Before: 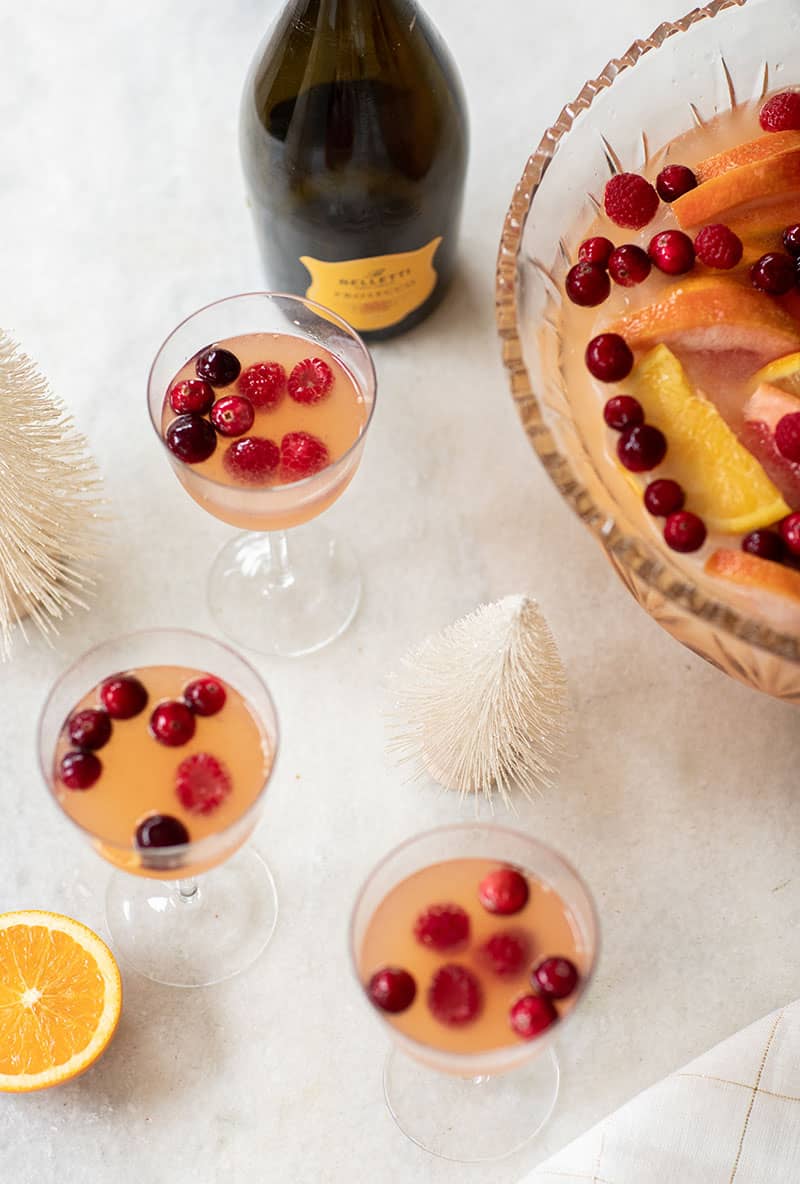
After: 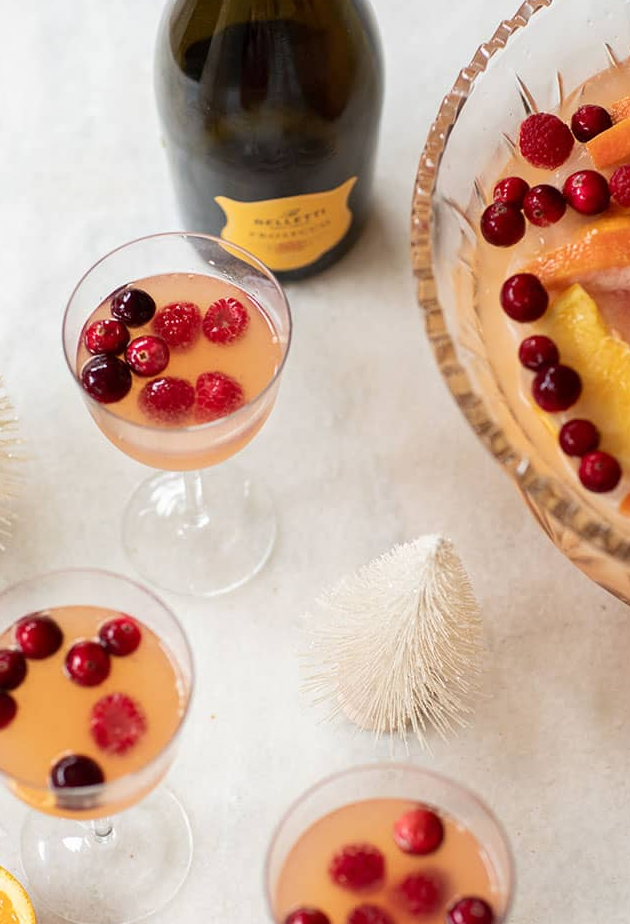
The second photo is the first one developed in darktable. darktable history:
crop and rotate: left 10.78%, top 5.089%, right 10.355%, bottom 16.84%
